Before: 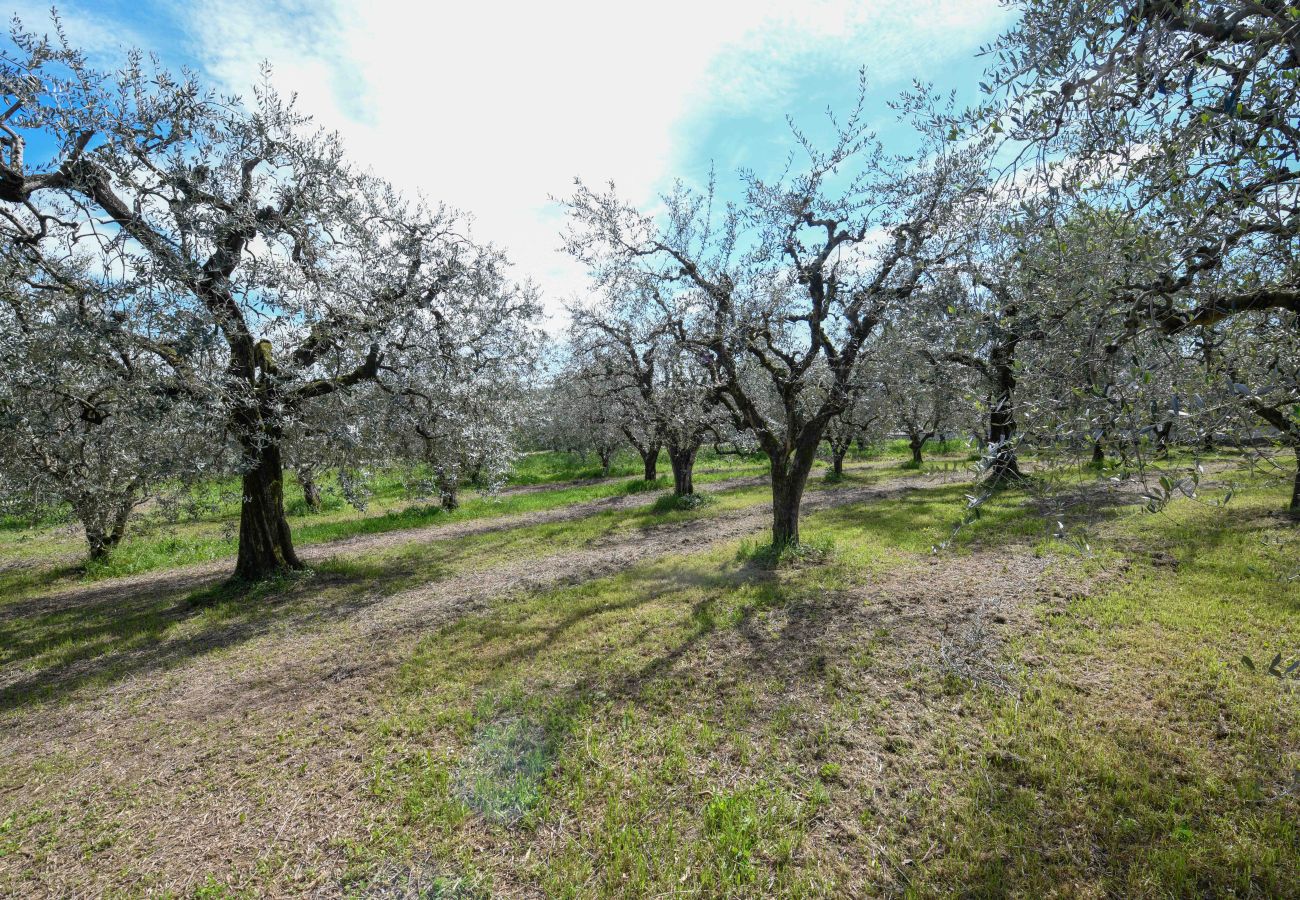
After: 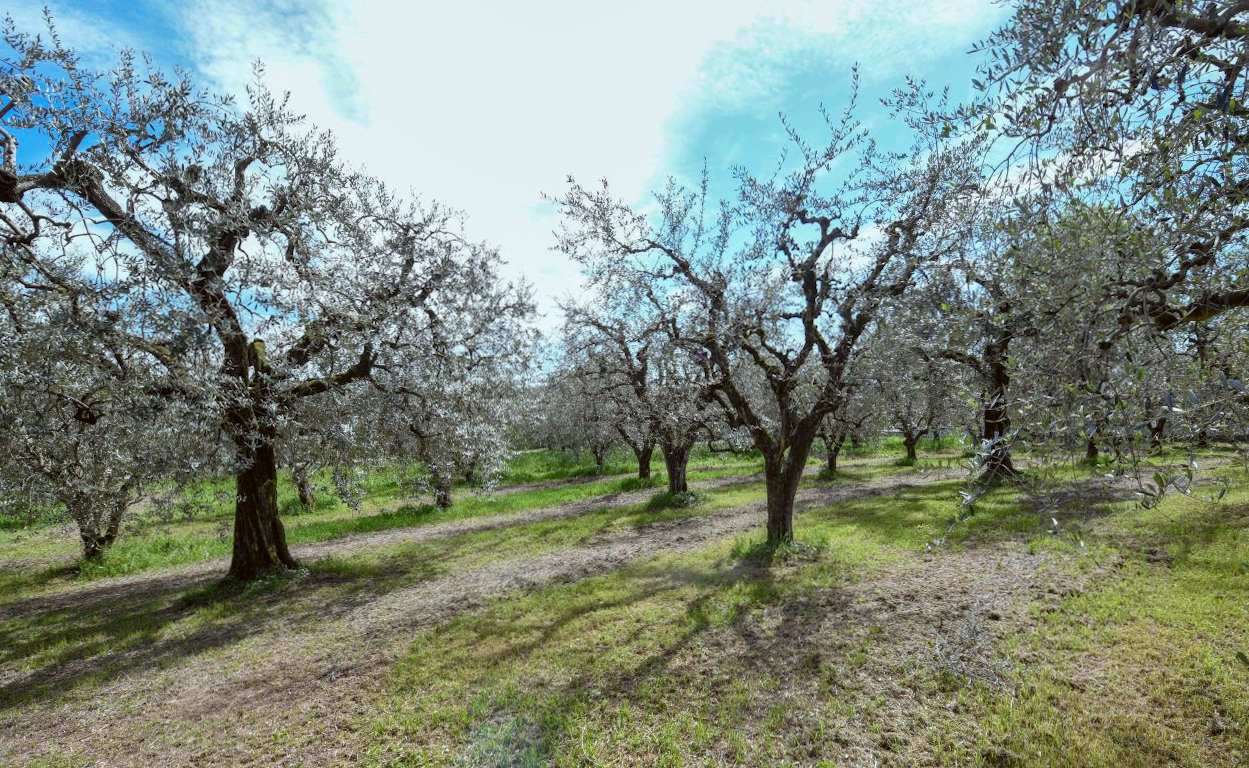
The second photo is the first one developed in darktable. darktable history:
shadows and highlights: shadows 35, highlights -35, soften with gaussian
crop and rotate: angle 0.2°, left 0.275%, right 3.127%, bottom 14.18%
color correction: highlights a* -4.98, highlights b* -3.76, shadows a* 3.83, shadows b* 4.08
